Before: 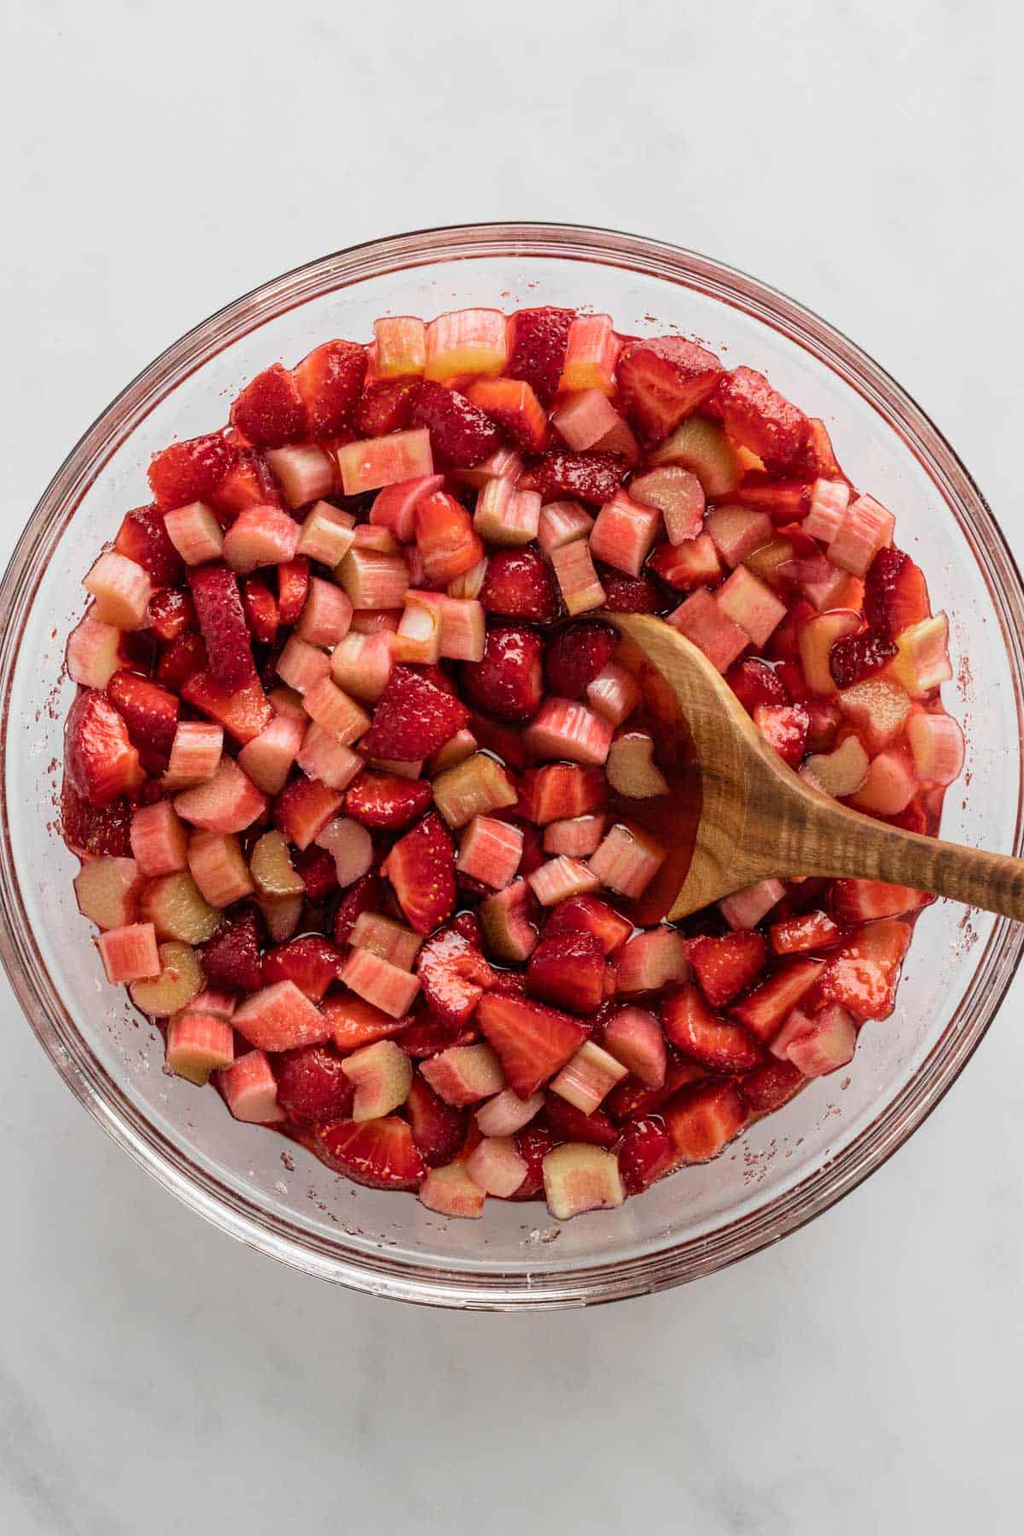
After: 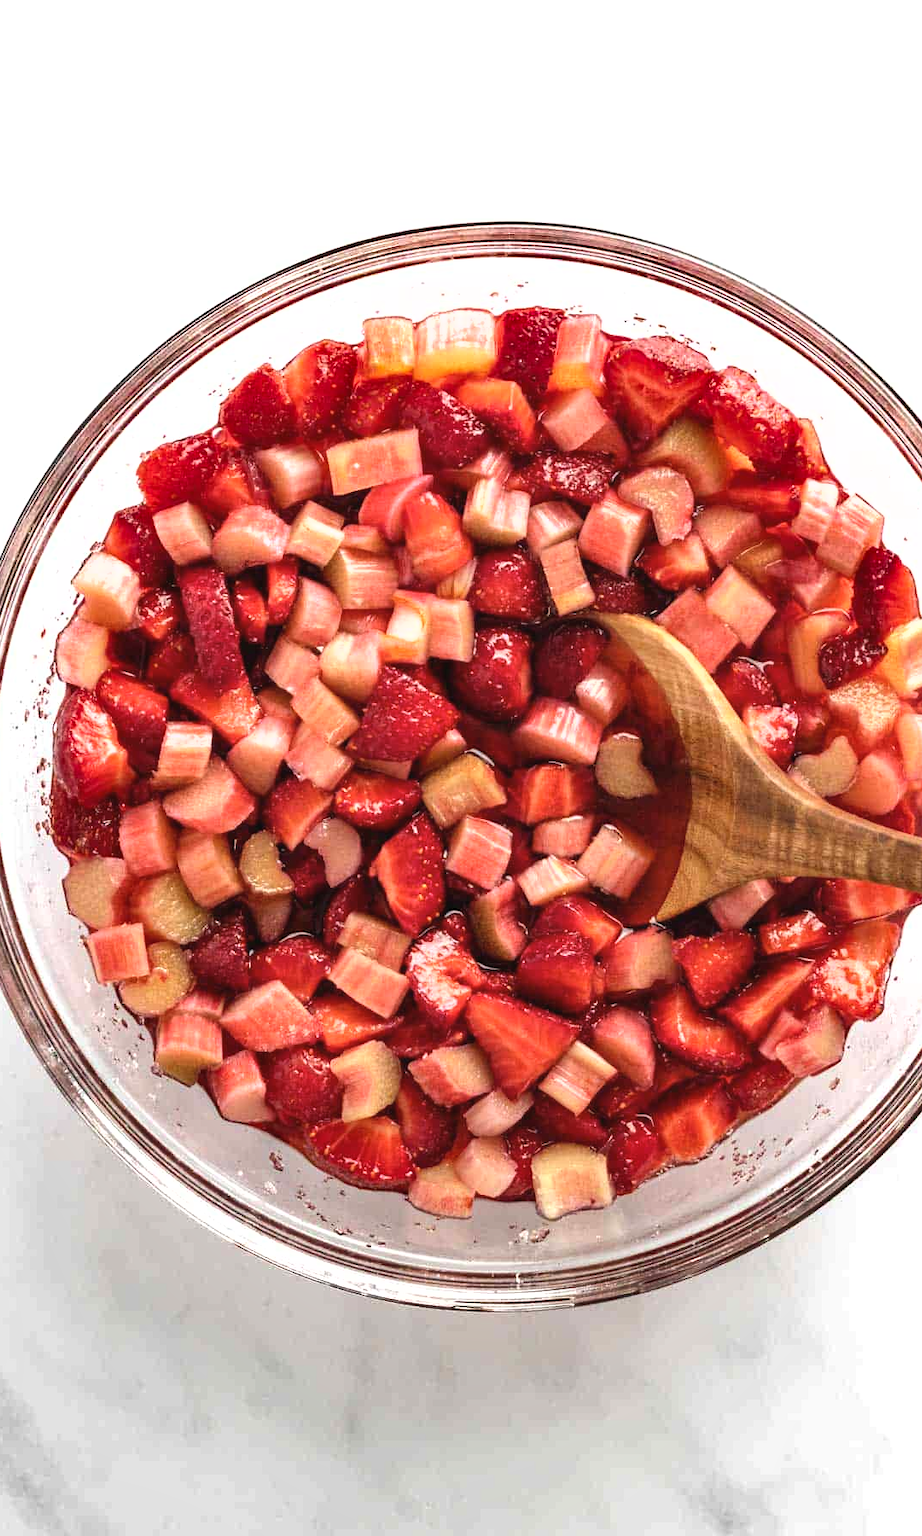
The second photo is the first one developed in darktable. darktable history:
contrast brightness saturation: saturation -0.05
crop and rotate: left 1.088%, right 8.807%
exposure: black level correction -0.002, exposure 0.708 EV, compensate exposure bias true, compensate highlight preservation false
shadows and highlights: low approximation 0.01, soften with gaussian
